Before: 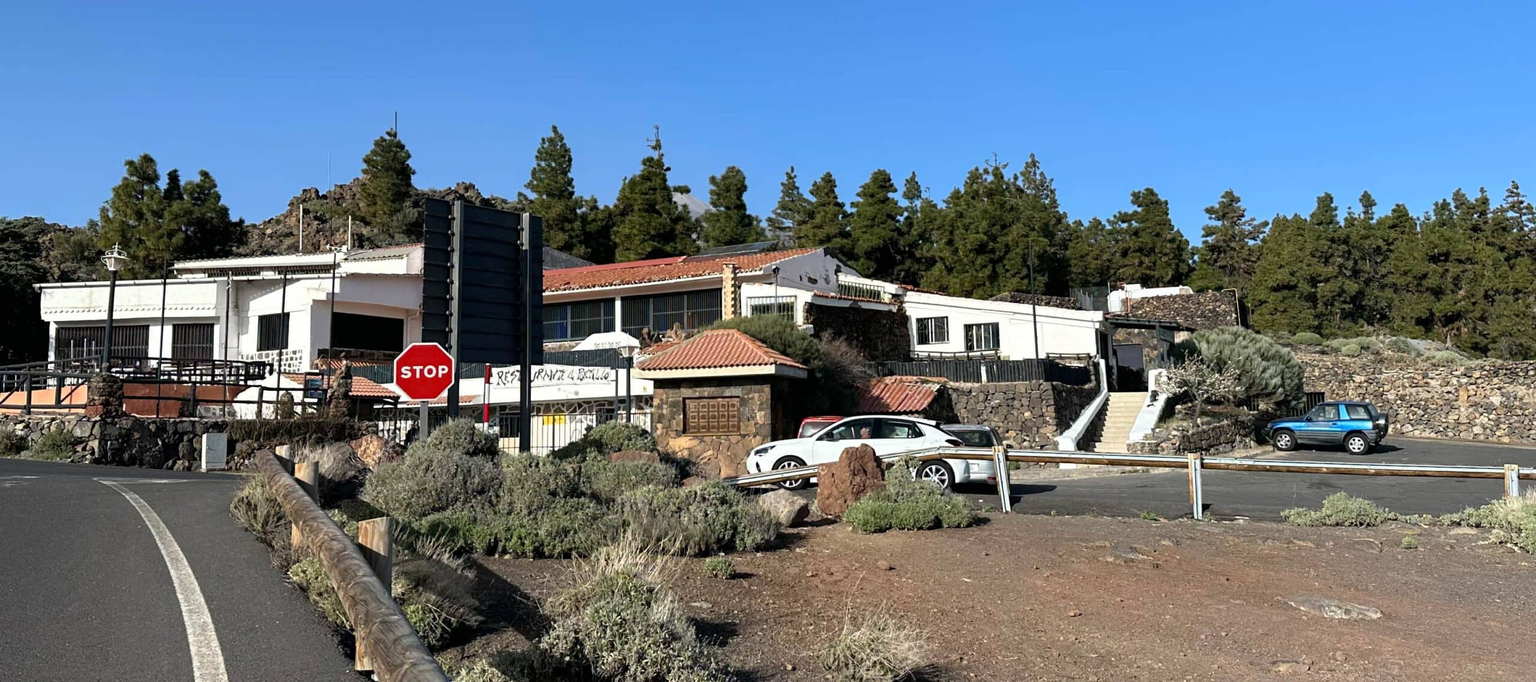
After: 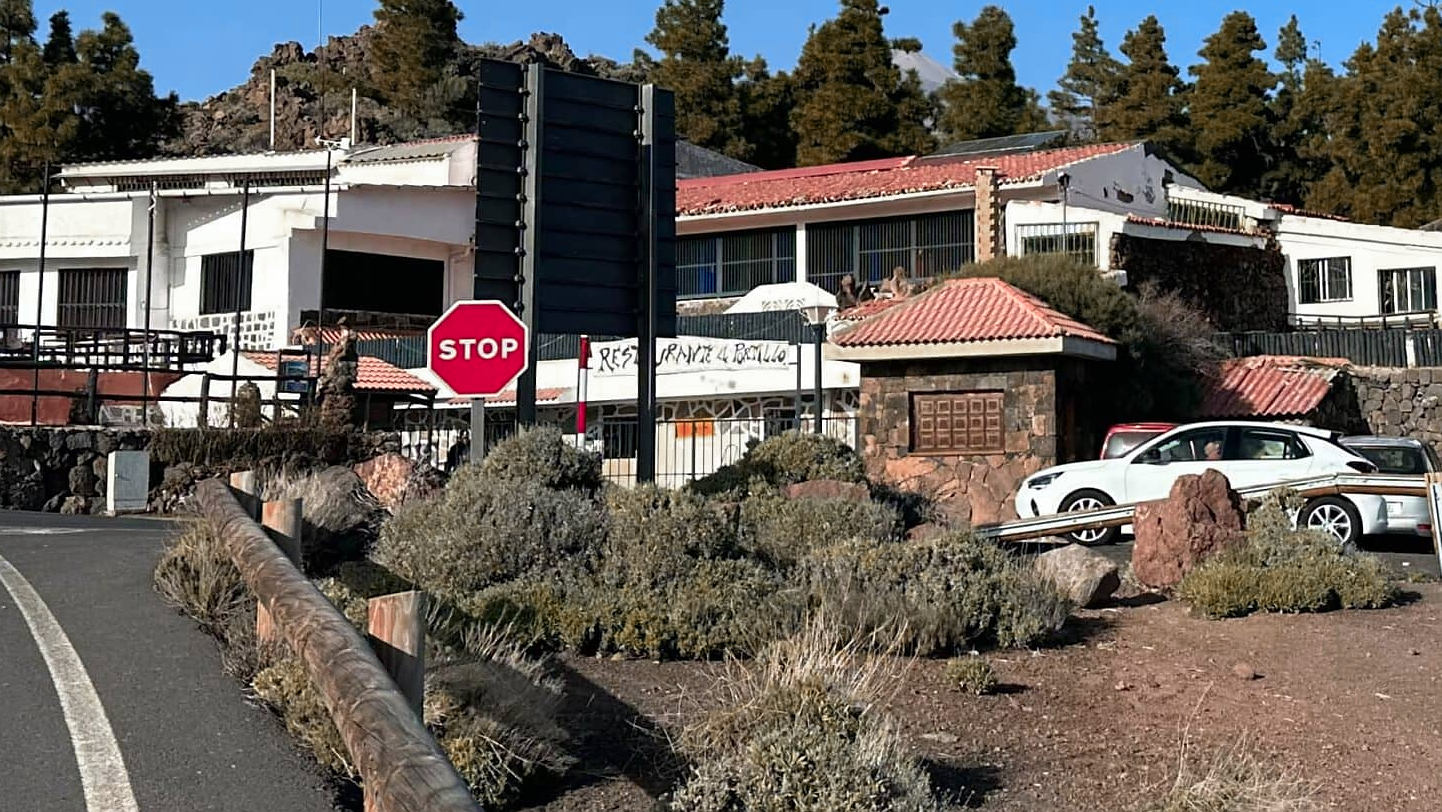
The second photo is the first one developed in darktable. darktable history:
color zones: curves: ch0 [(0.006, 0.385) (0.143, 0.563) (0.243, 0.321) (0.352, 0.464) (0.516, 0.456) (0.625, 0.5) (0.75, 0.5) (0.875, 0.5)]; ch1 [(0, 0.5) (0.134, 0.504) (0.246, 0.463) (0.421, 0.515) (0.5, 0.56) (0.625, 0.5) (0.75, 0.5) (0.875, 0.5)]; ch2 [(0, 0.5) (0.131, 0.426) (0.307, 0.289) (0.38, 0.188) (0.513, 0.216) (0.625, 0.548) (0.75, 0.468) (0.838, 0.396) (0.971, 0.311)]
sharpen: radius 1, threshold 1
crop: left 8.966%, top 23.852%, right 34.699%, bottom 4.703%
